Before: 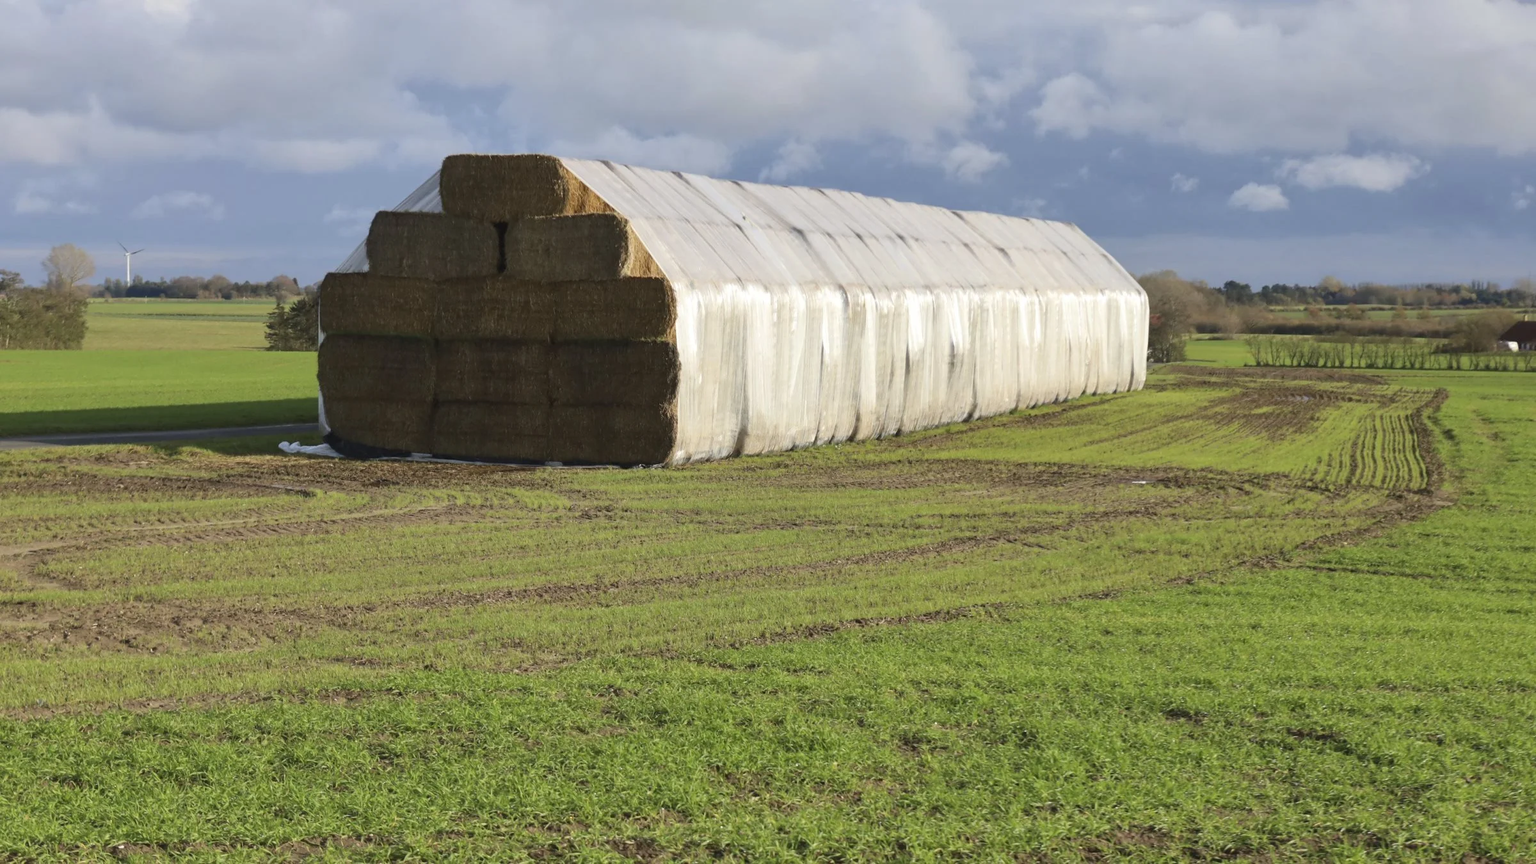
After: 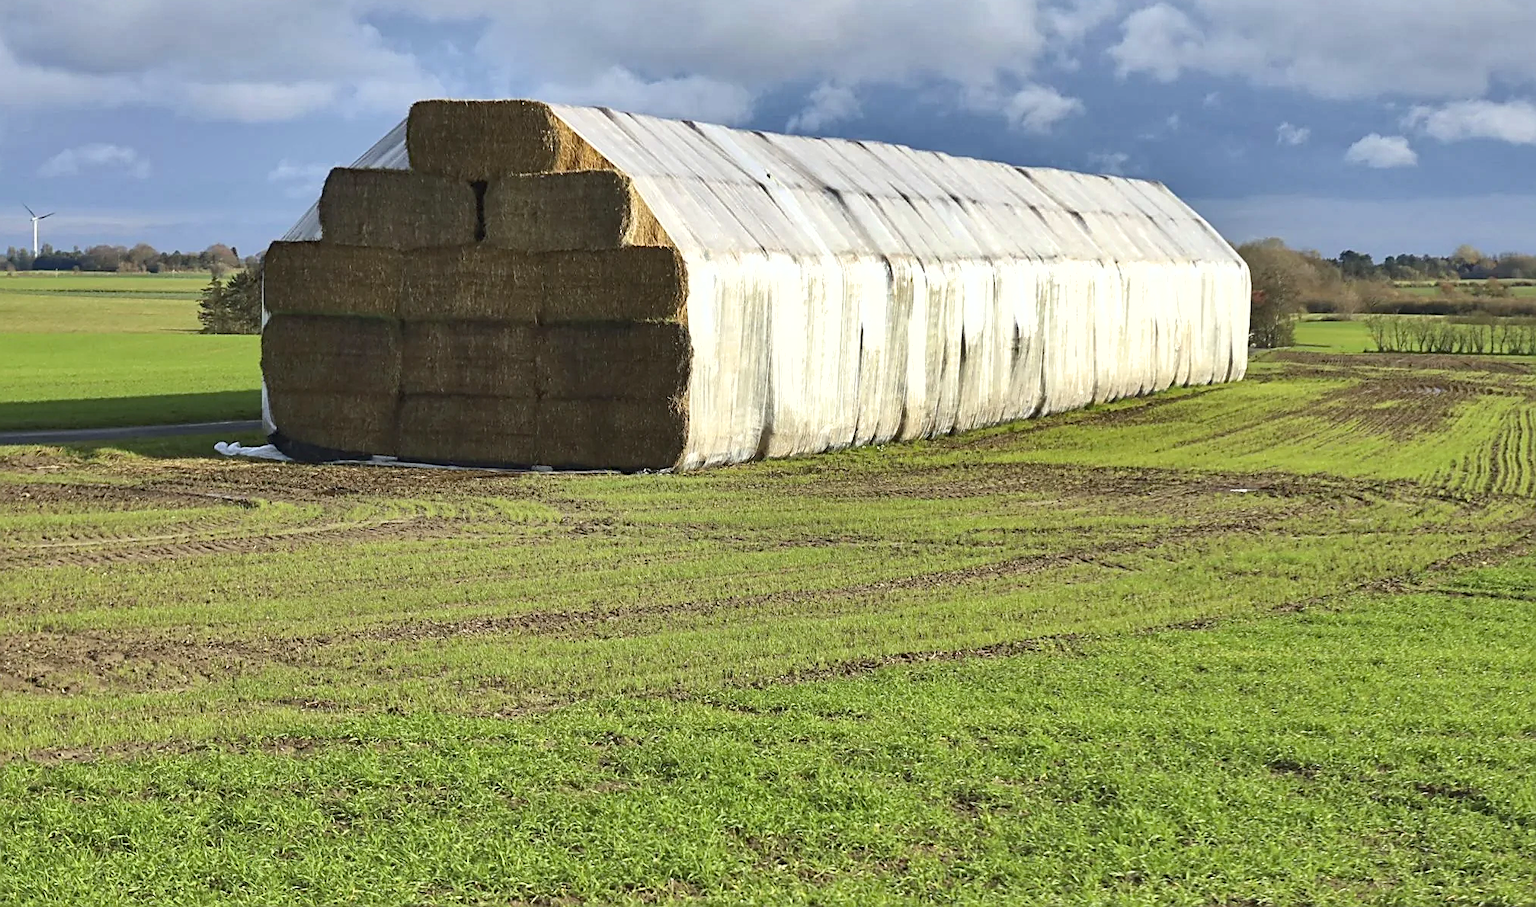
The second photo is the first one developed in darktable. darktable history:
exposure: black level correction 0, exposure 0.5 EV, compensate highlight preservation false
sharpen: amount 0.75
haze removal: compatibility mode true, adaptive false
tone equalizer: on, module defaults
crop: left 6.446%, top 8.188%, right 9.538%, bottom 3.548%
shadows and highlights: low approximation 0.01, soften with gaussian
white balance: red 0.978, blue 0.999
